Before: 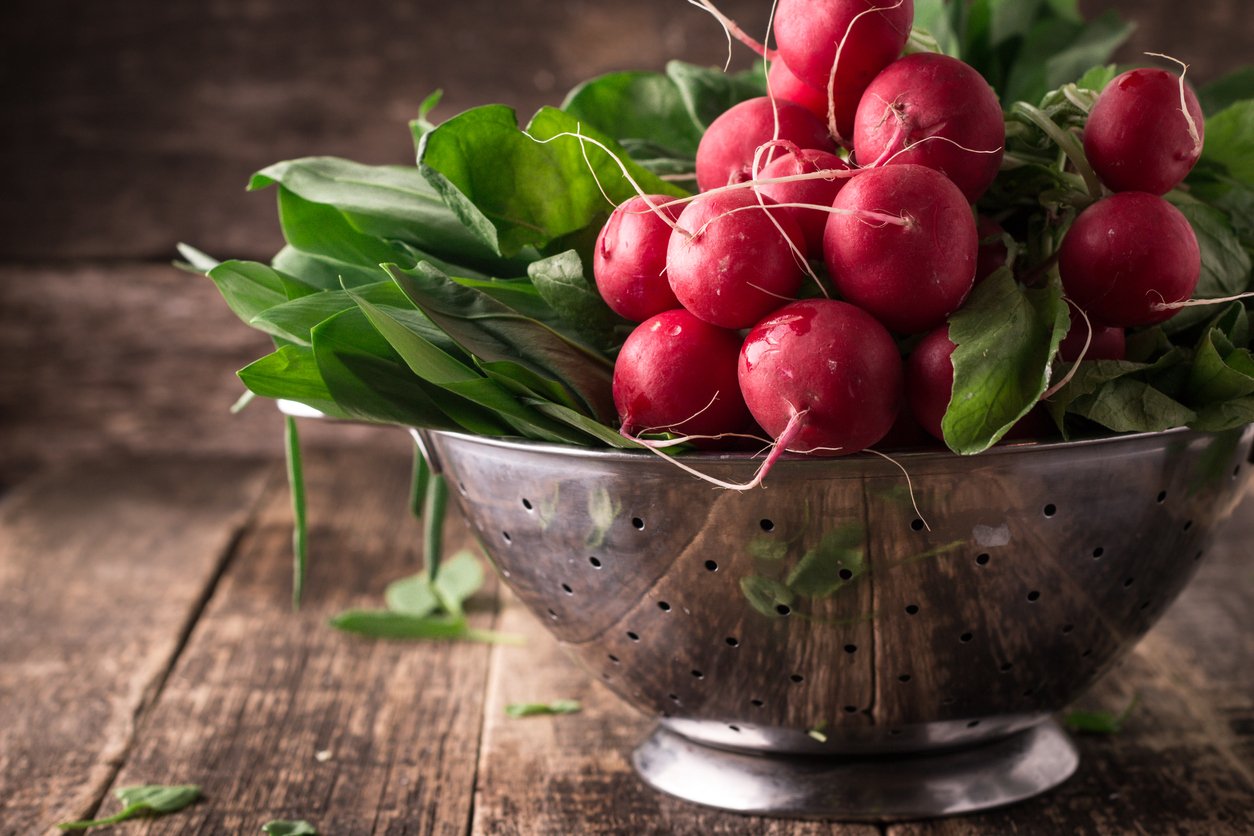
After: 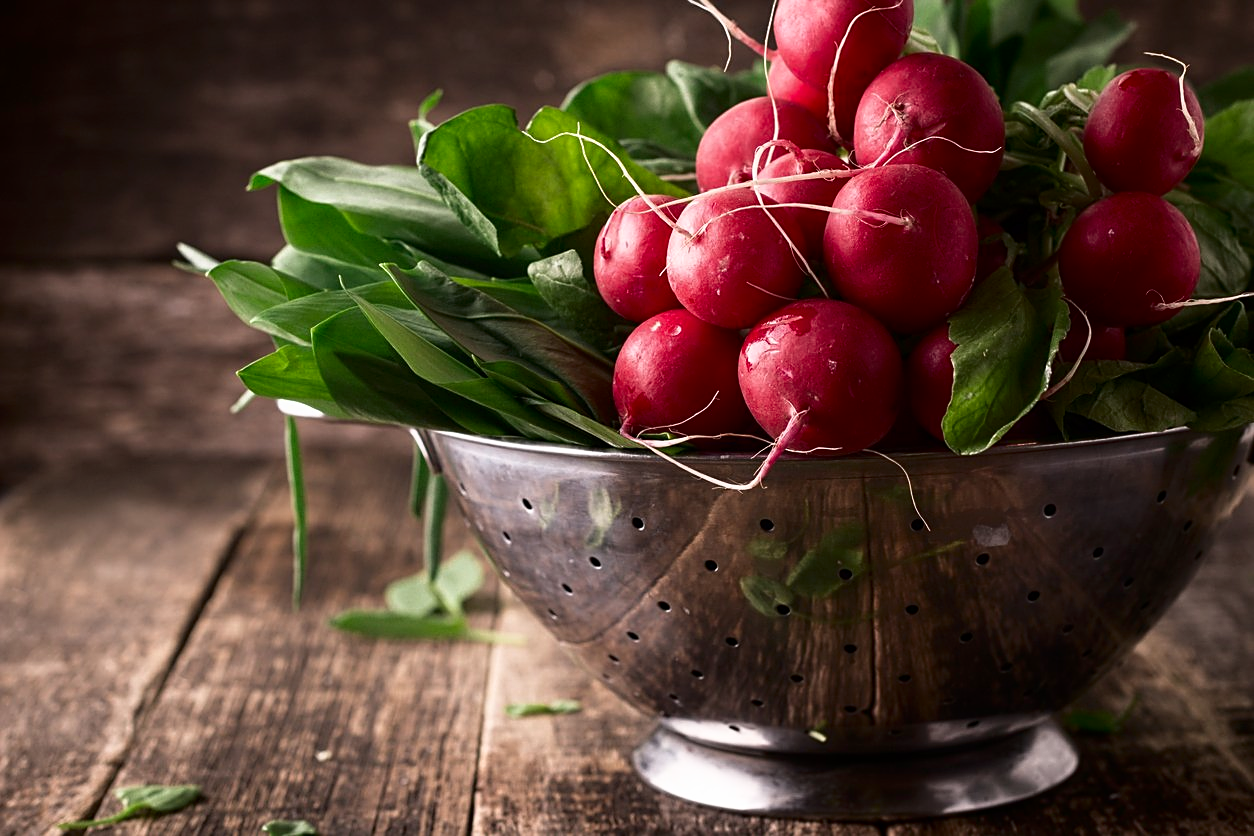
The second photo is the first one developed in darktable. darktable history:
sharpen: on, module defaults
shadows and highlights: shadows -62.59, white point adjustment -5.19, highlights 60.35
